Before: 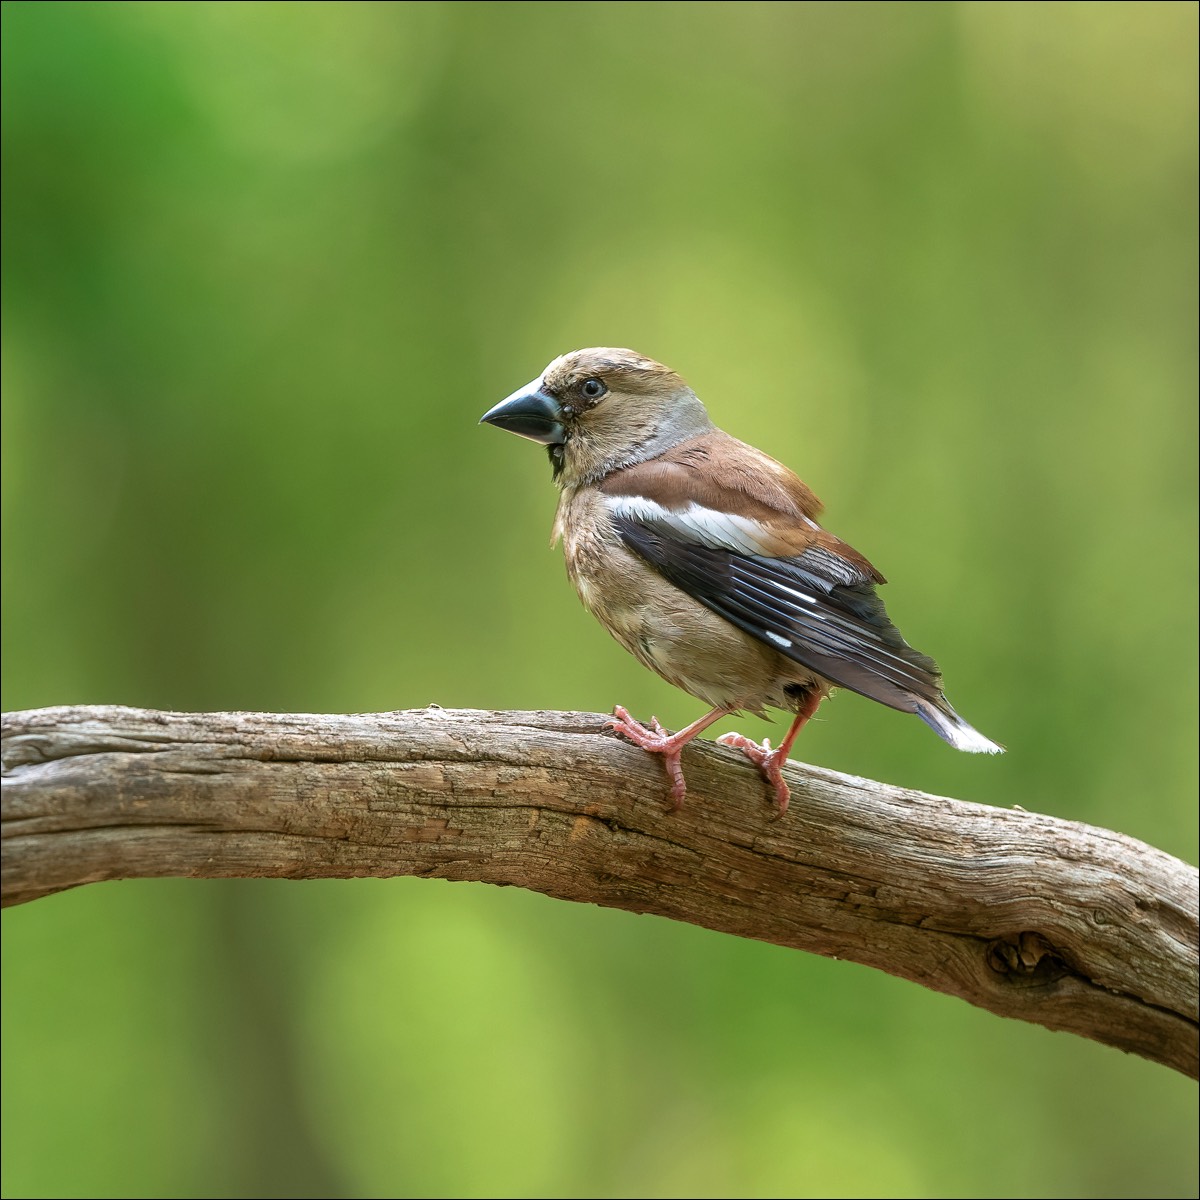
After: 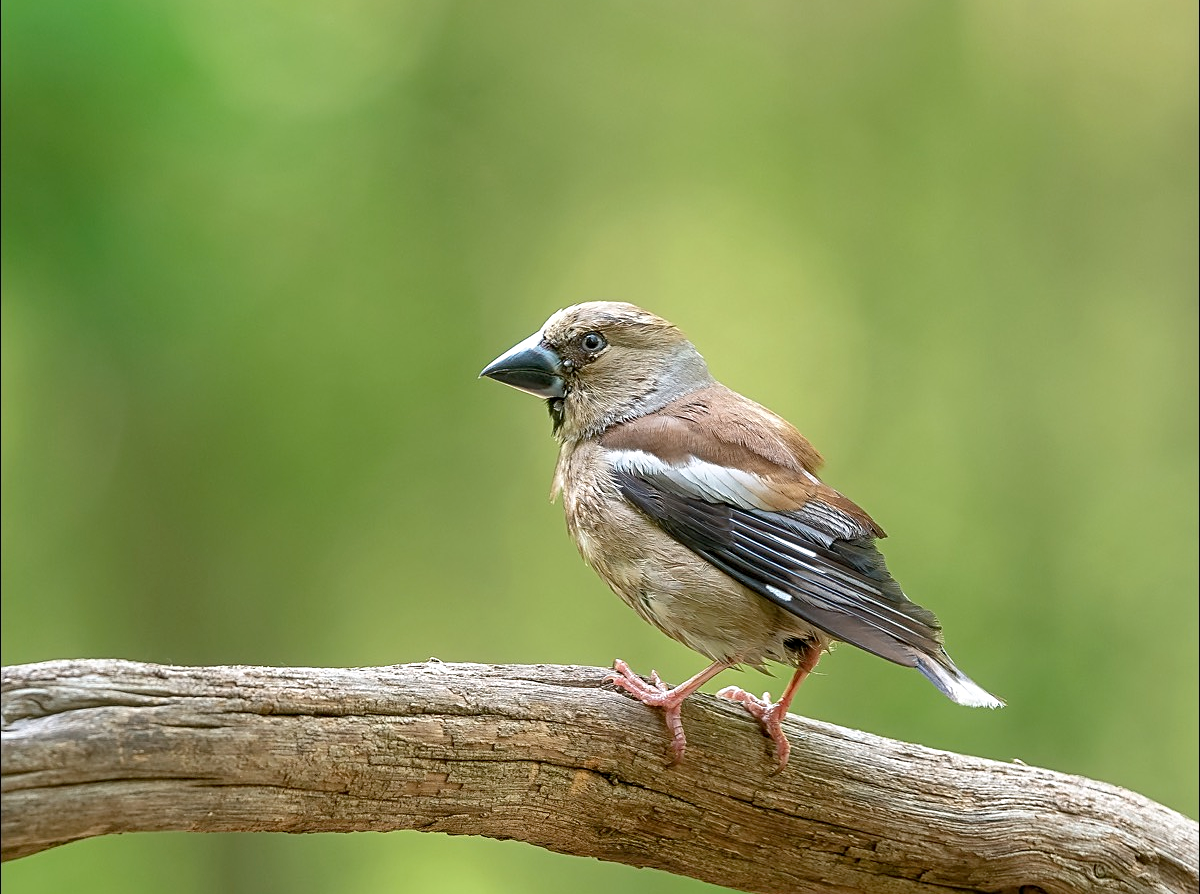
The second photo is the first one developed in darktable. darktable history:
crop: top 3.844%, bottom 21.602%
sharpen: on, module defaults
contrast equalizer: y [[0.5, 0.5, 0.5, 0.539, 0.64, 0.611], [0.5 ×6], [0.5 ×6], [0 ×6], [0 ×6]], mix 0.162
